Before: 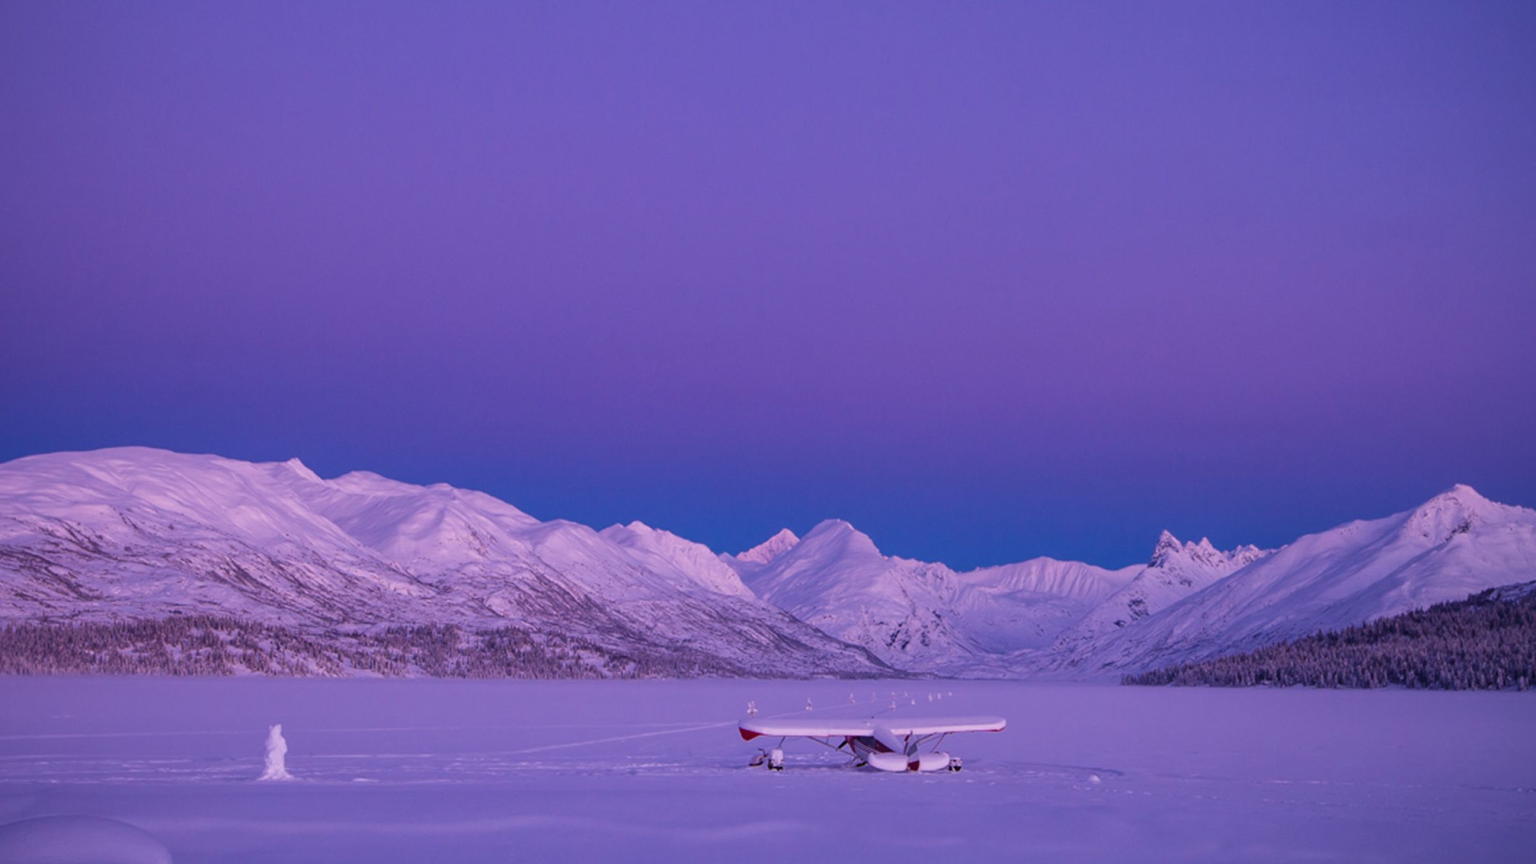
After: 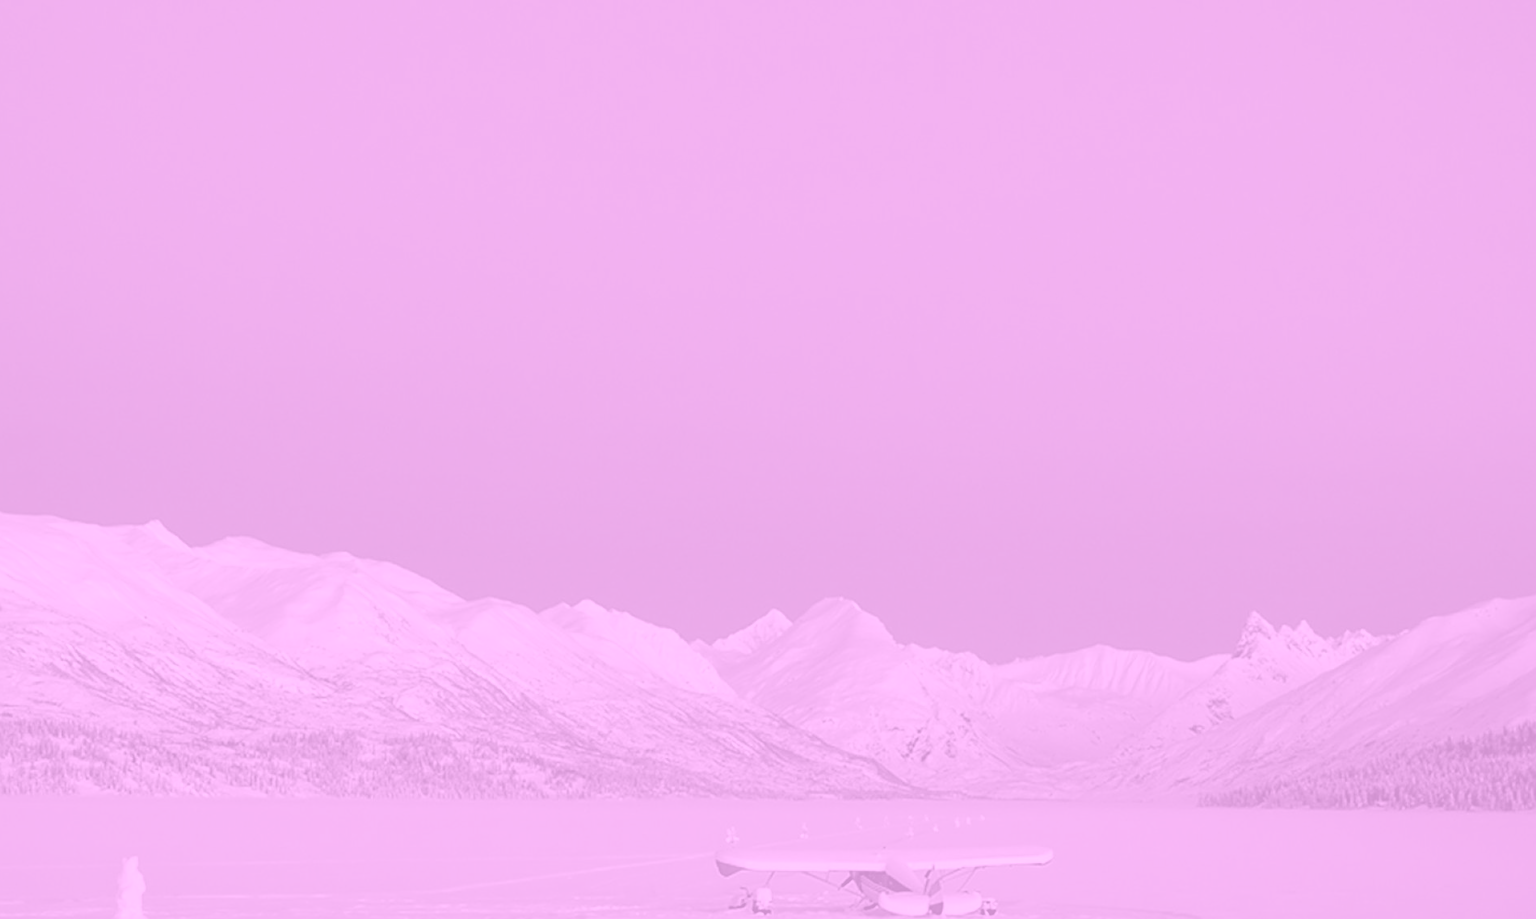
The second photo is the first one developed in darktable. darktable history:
sharpen: on, module defaults
crop: left 11.225%, top 5.381%, right 9.565%, bottom 10.314%
colorize: hue 331.2°, saturation 75%, source mix 30.28%, lightness 70.52%, version 1
color zones: curves: ch0 [(0, 0.444) (0.143, 0.442) (0.286, 0.441) (0.429, 0.441) (0.571, 0.441) (0.714, 0.441) (0.857, 0.442) (1, 0.444)]
filmic rgb: black relative exposure -7.65 EV, white relative exposure 4.56 EV, hardness 3.61, contrast 1.05
